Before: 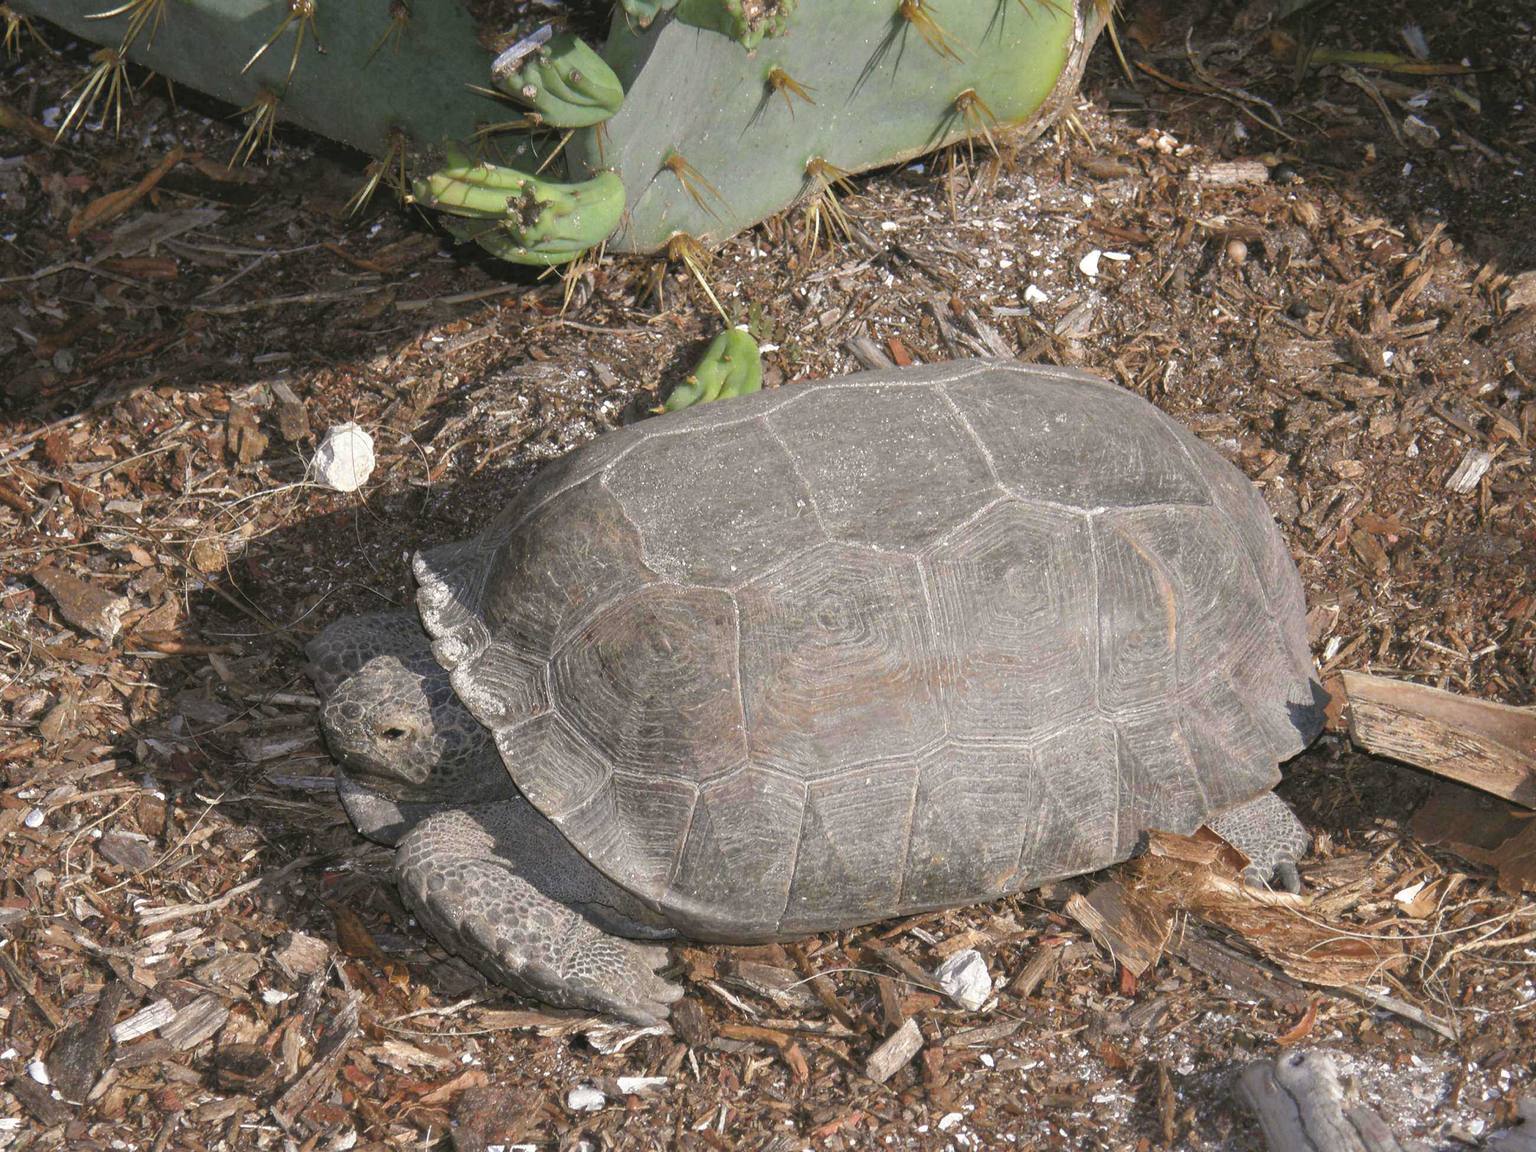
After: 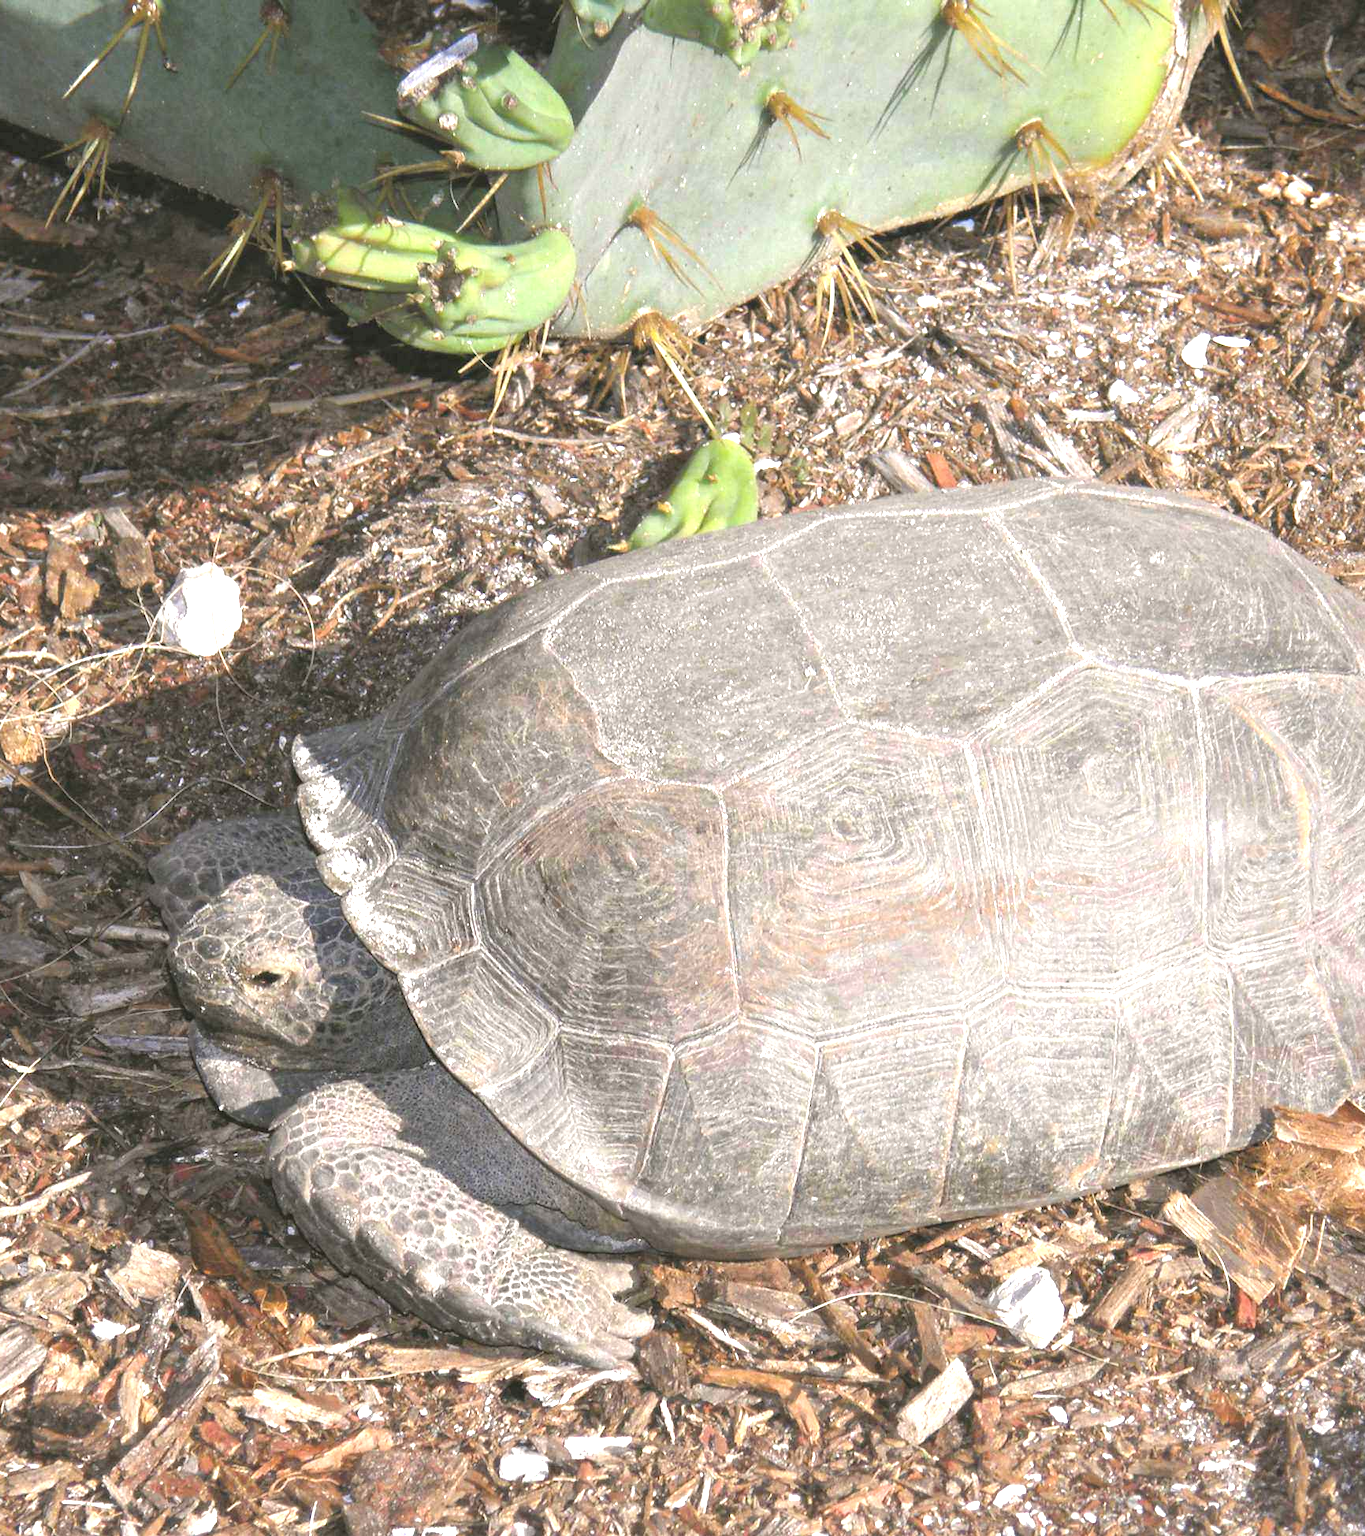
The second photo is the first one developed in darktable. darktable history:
exposure: black level correction 0, exposure 1.1 EV, compensate exposure bias true, compensate highlight preservation false
crop and rotate: left 12.673%, right 20.66%
